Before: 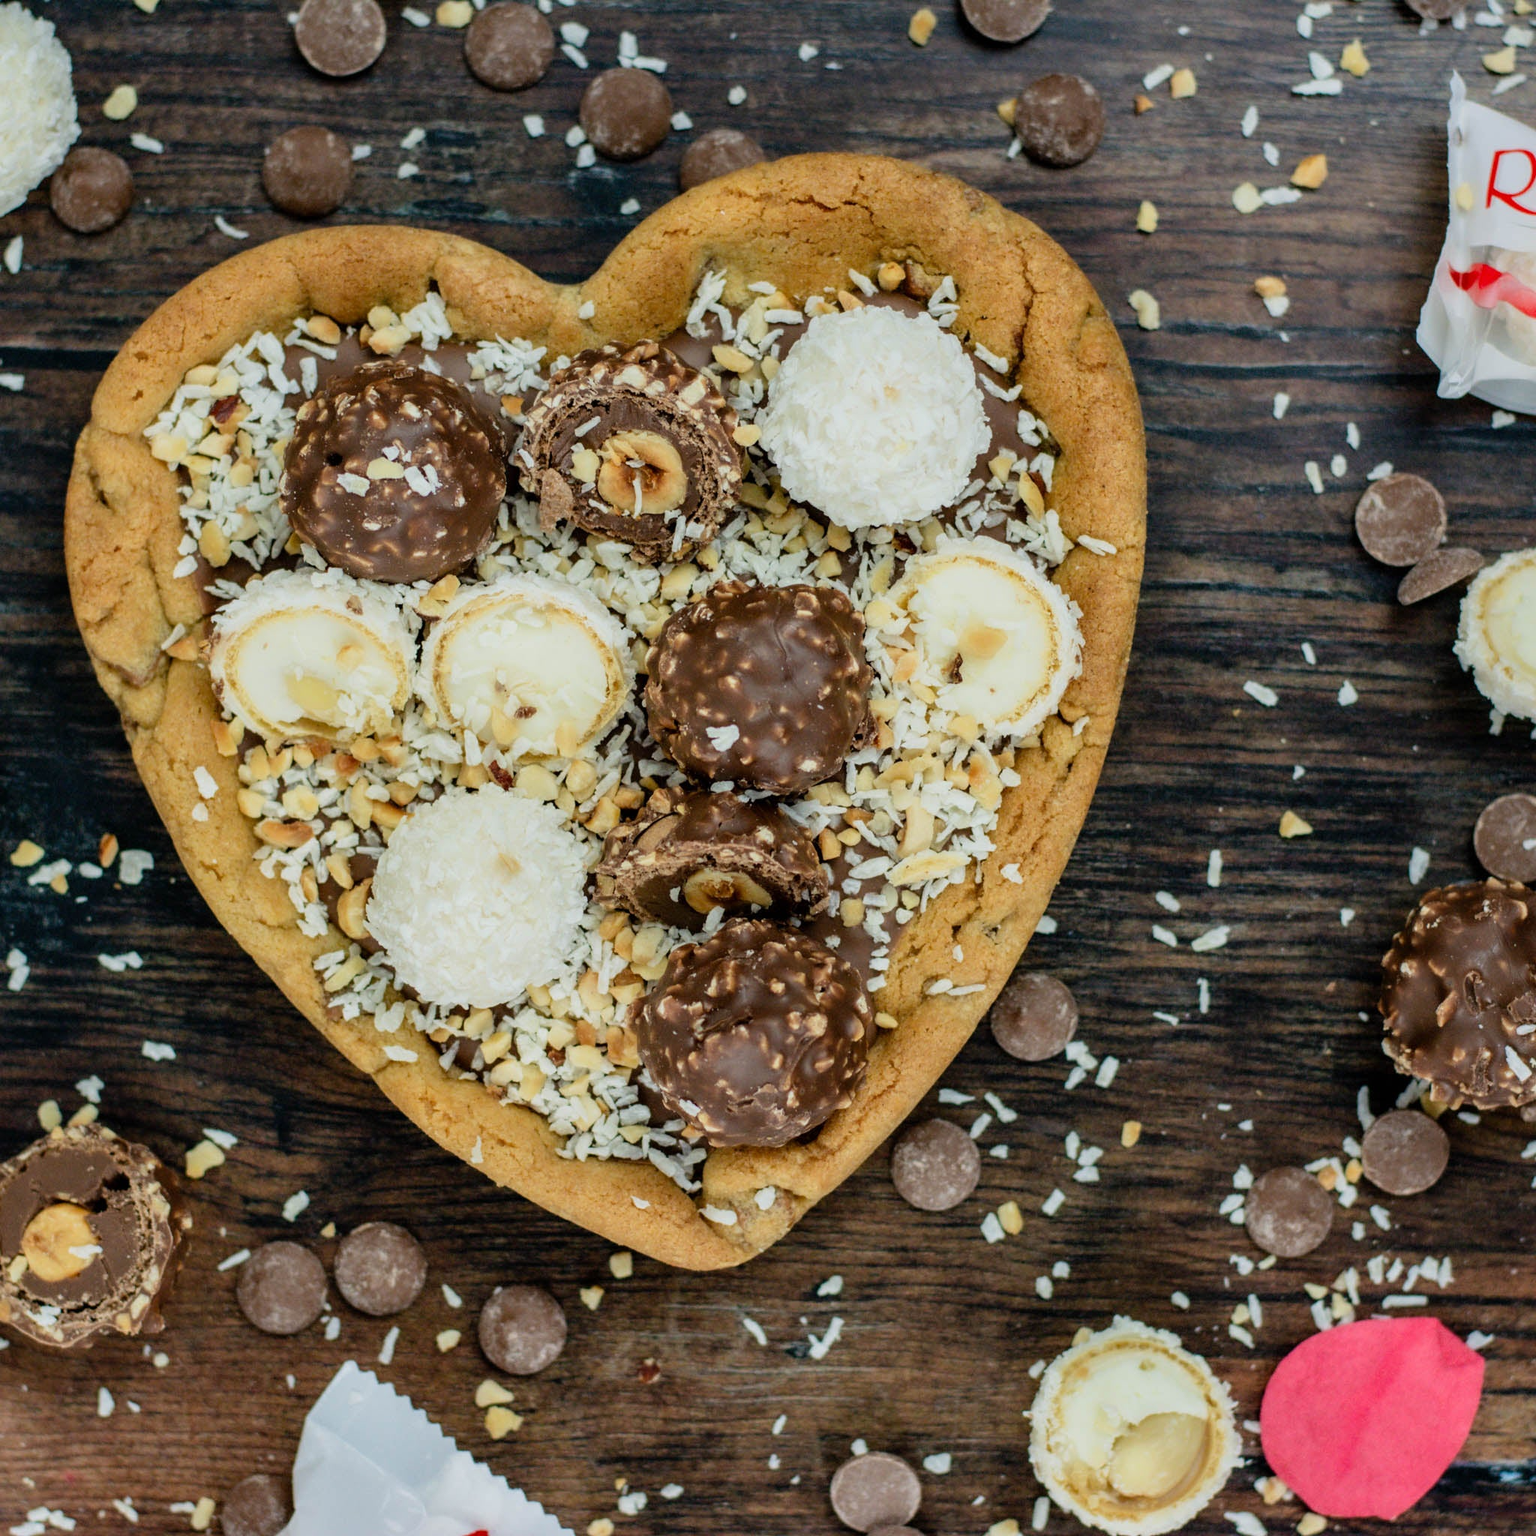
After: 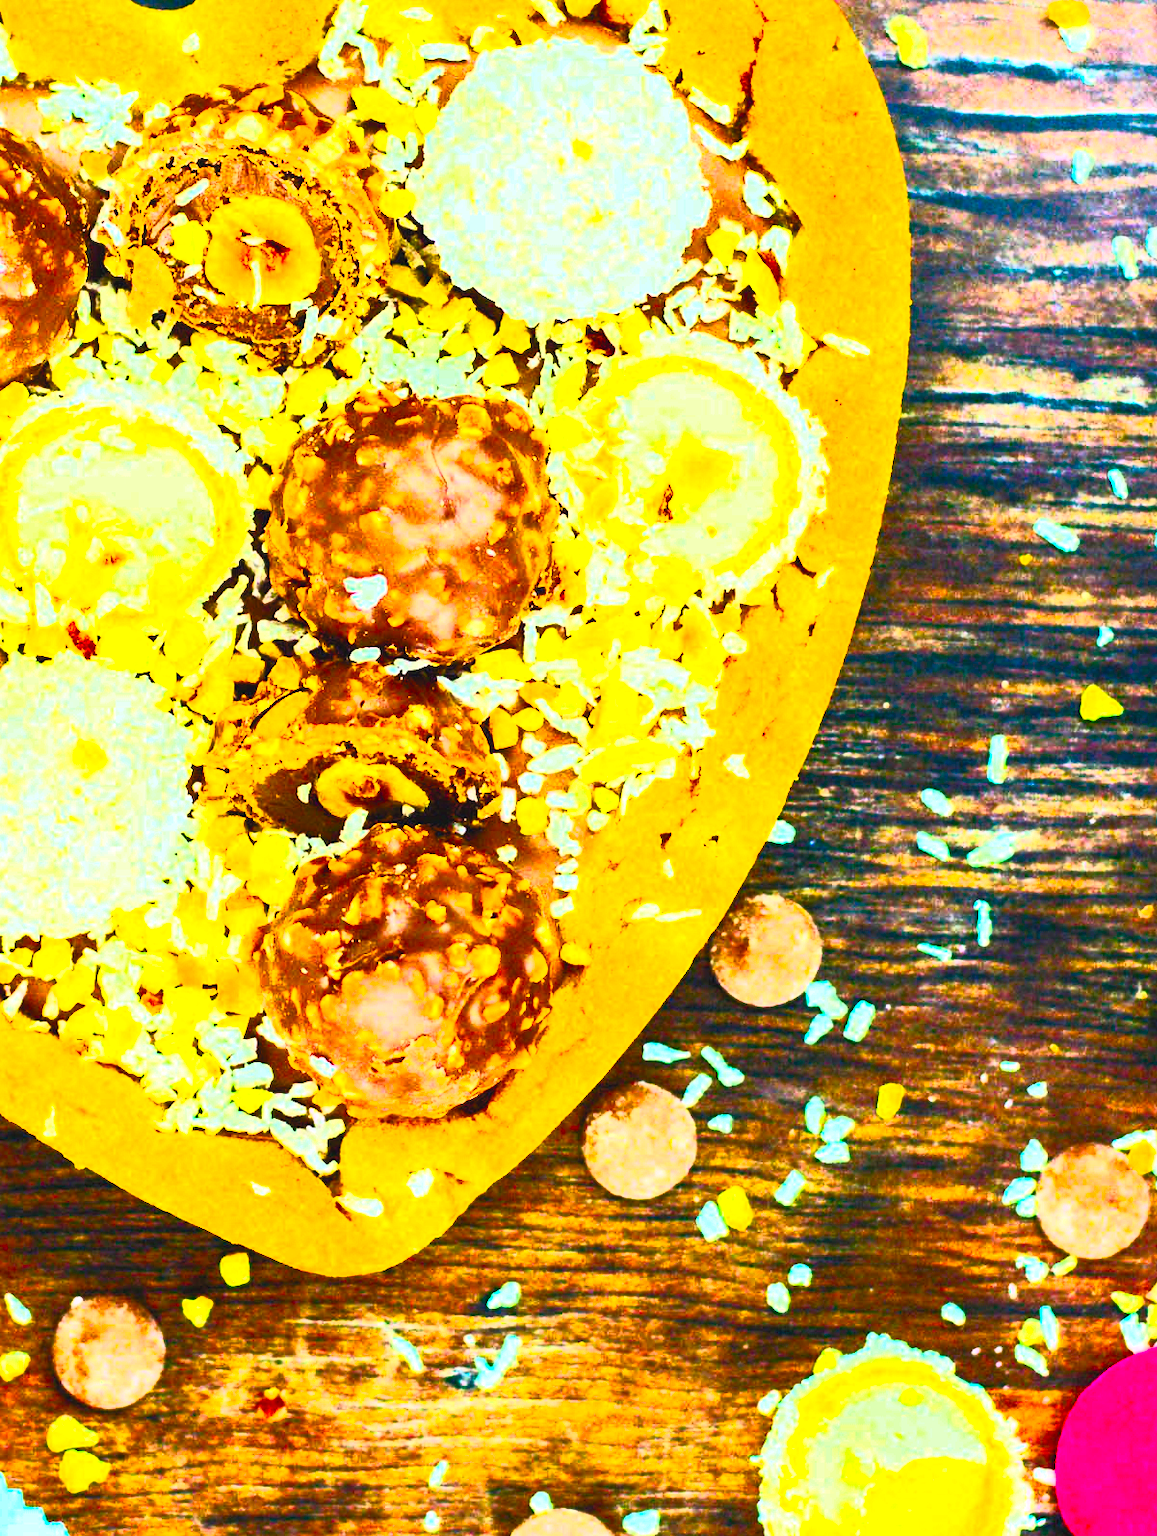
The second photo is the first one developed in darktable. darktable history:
color balance rgb: linear chroma grading › global chroma 15.283%, perceptual saturation grading › global saturation 25.815%, perceptual brilliance grading › highlights 6.462%, perceptual brilliance grading › mid-tones 17.838%, perceptual brilliance grading › shadows -5.558%, global vibrance 50.61%
exposure: black level correction 0, exposure 1.001 EV, compensate highlight preservation false
contrast brightness saturation: contrast 0.994, brightness 0.995, saturation 0.999
crop and rotate: left 28.547%, top 18.063%, right 12.759%, bottom 4.012%
